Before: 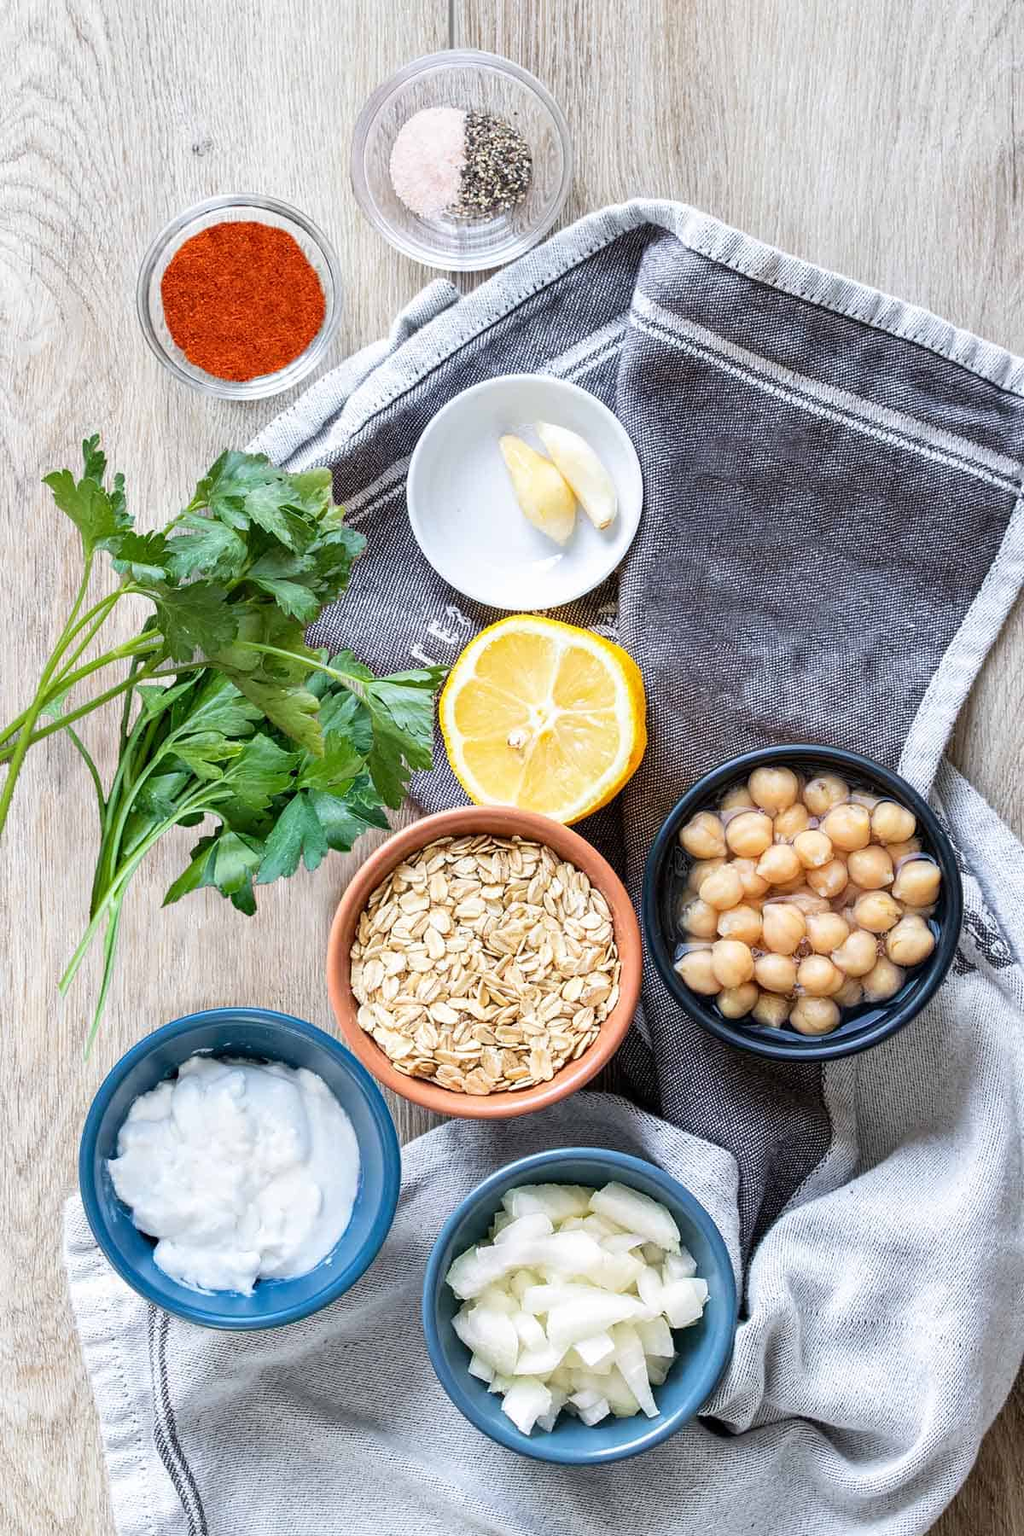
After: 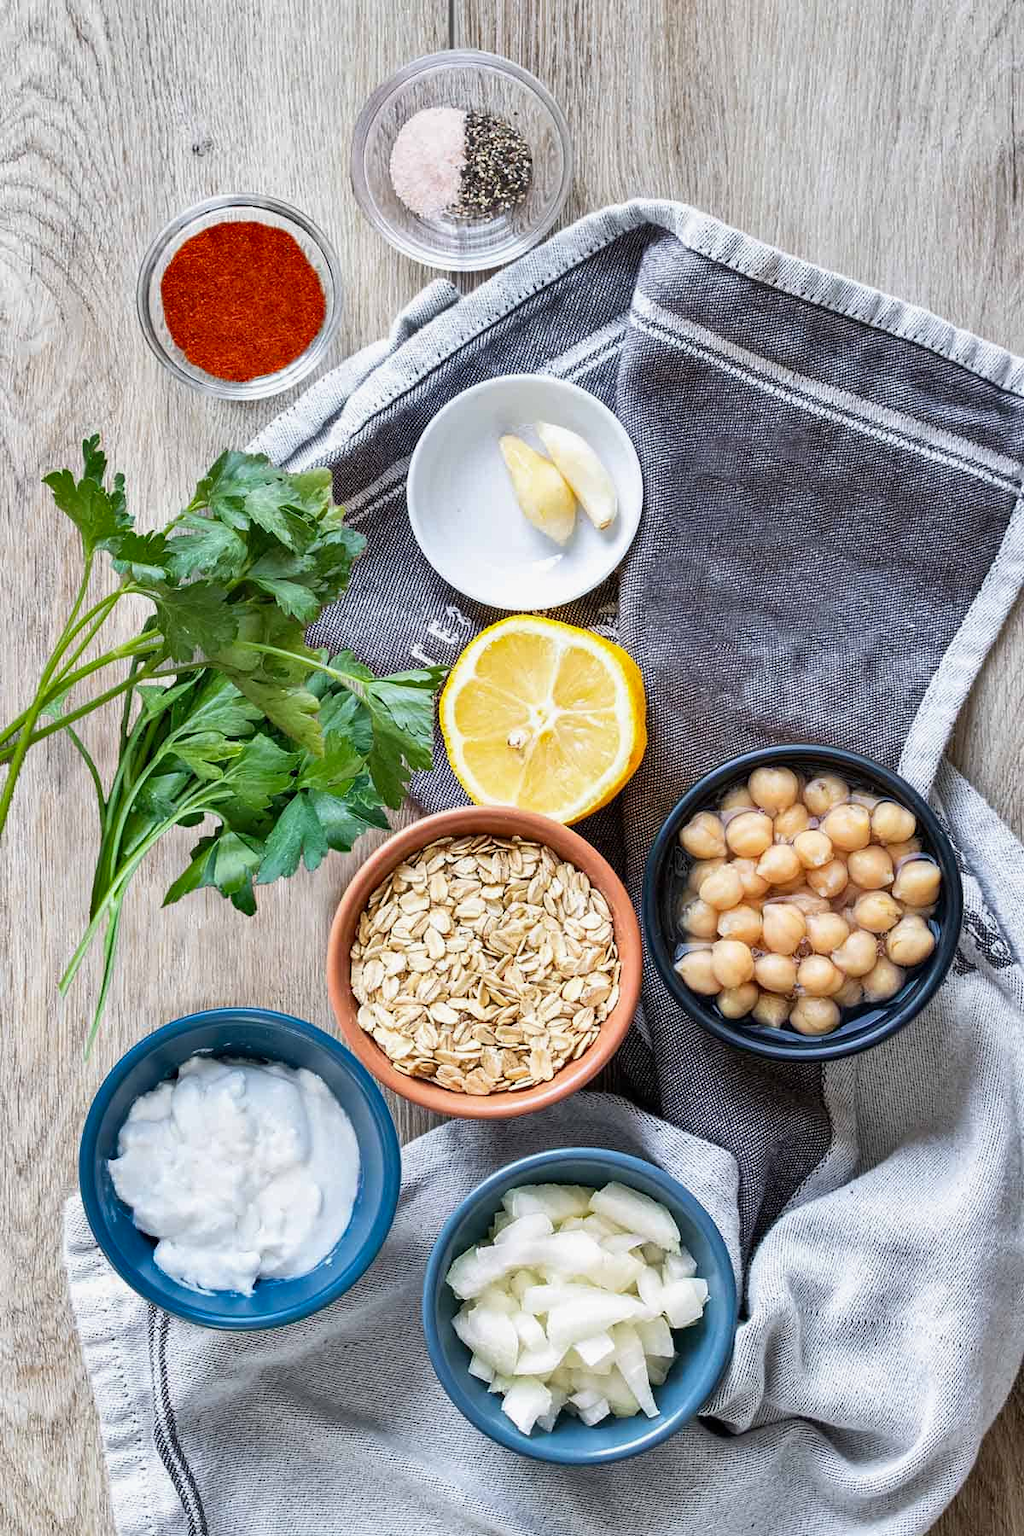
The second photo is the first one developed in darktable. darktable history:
shadows and highlights: shadows 43.88, white point adjustment -1.54, soften with gaussian
